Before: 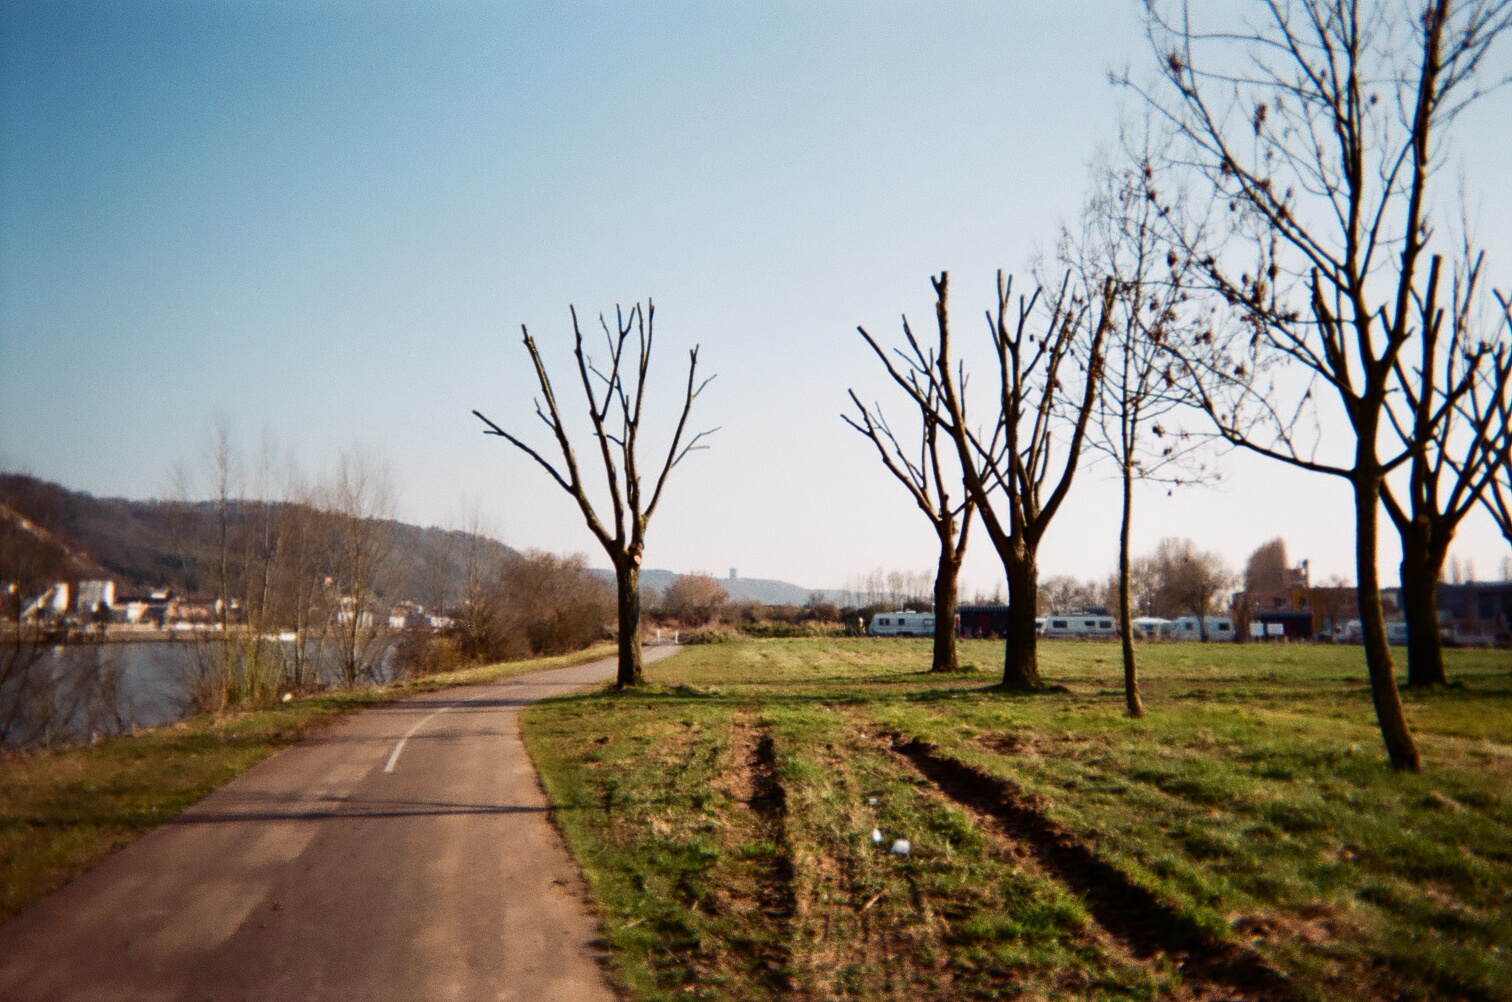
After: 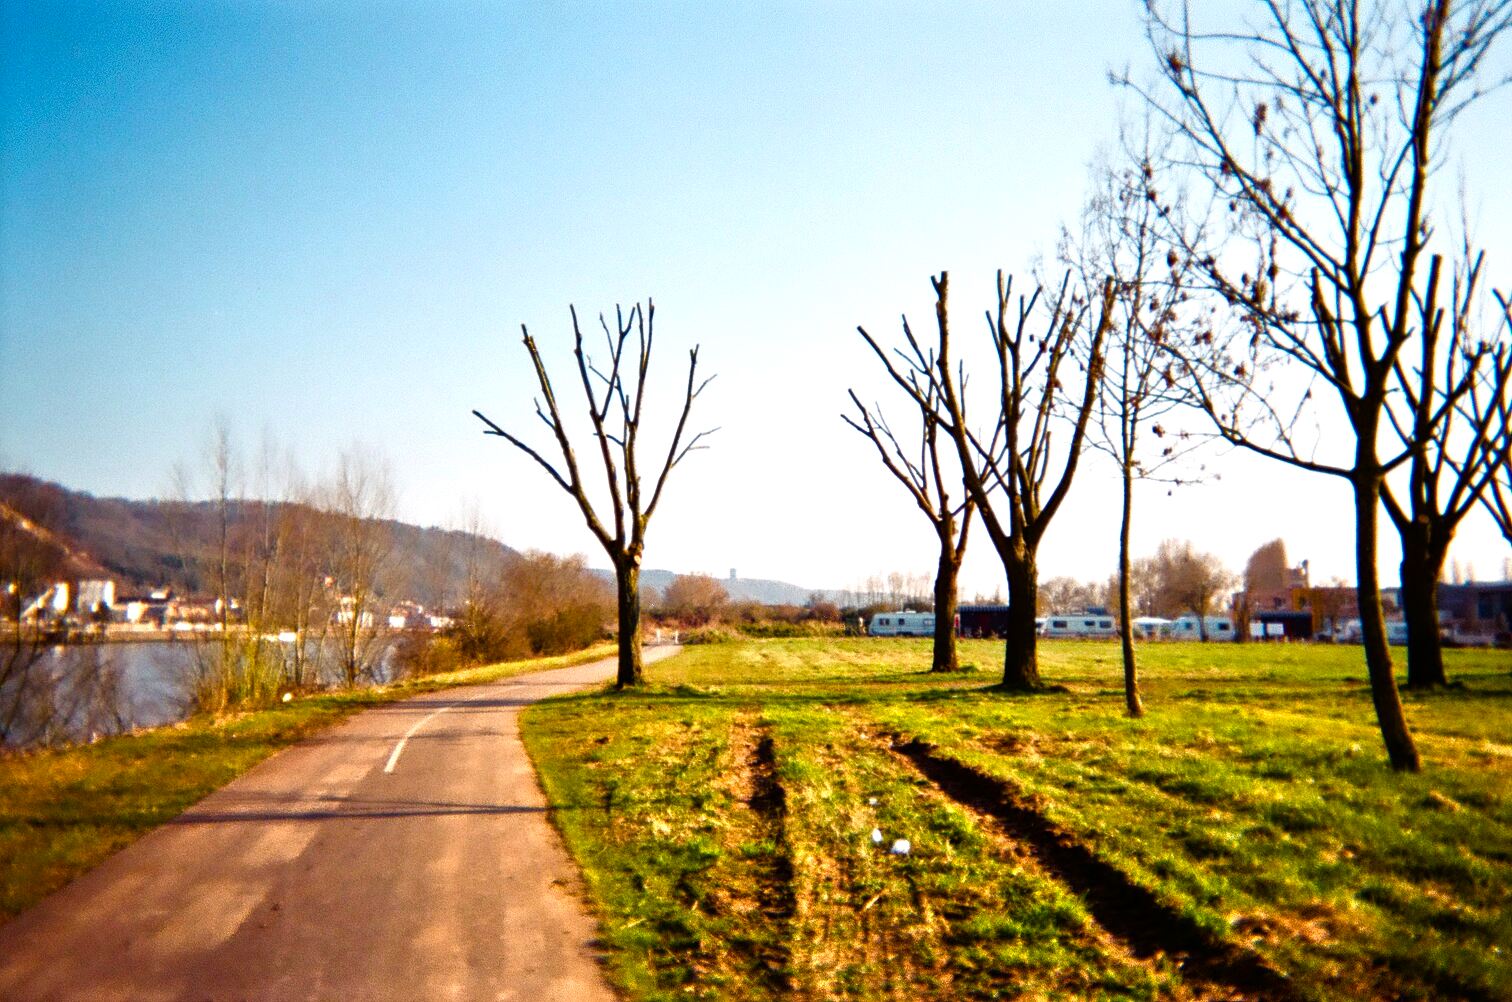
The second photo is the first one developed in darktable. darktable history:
tone equalizer: -7 EV 0.15 EV, -6 EV 0.6 EV, -5 EV 1.15 EV, -4 EV 1.33 EV, -3 EV 1.15 EV, -2 EV 0.6 EV, -1 EV 0.15 EV, mask exposure compensation -0.5 EV
color balance rgb: linear chroma grading › global chroma 16.62%, perceptual saturation grading › highlights -8.63%, perceptual saturation grading › mid-tones 18.66%, perceptual saturation grading › shadows 28.49%, perceptual brilliance grading › highlights 14.22%, perceptual brilliance grading › shadows -18.96%, global vibrance 27.71%
